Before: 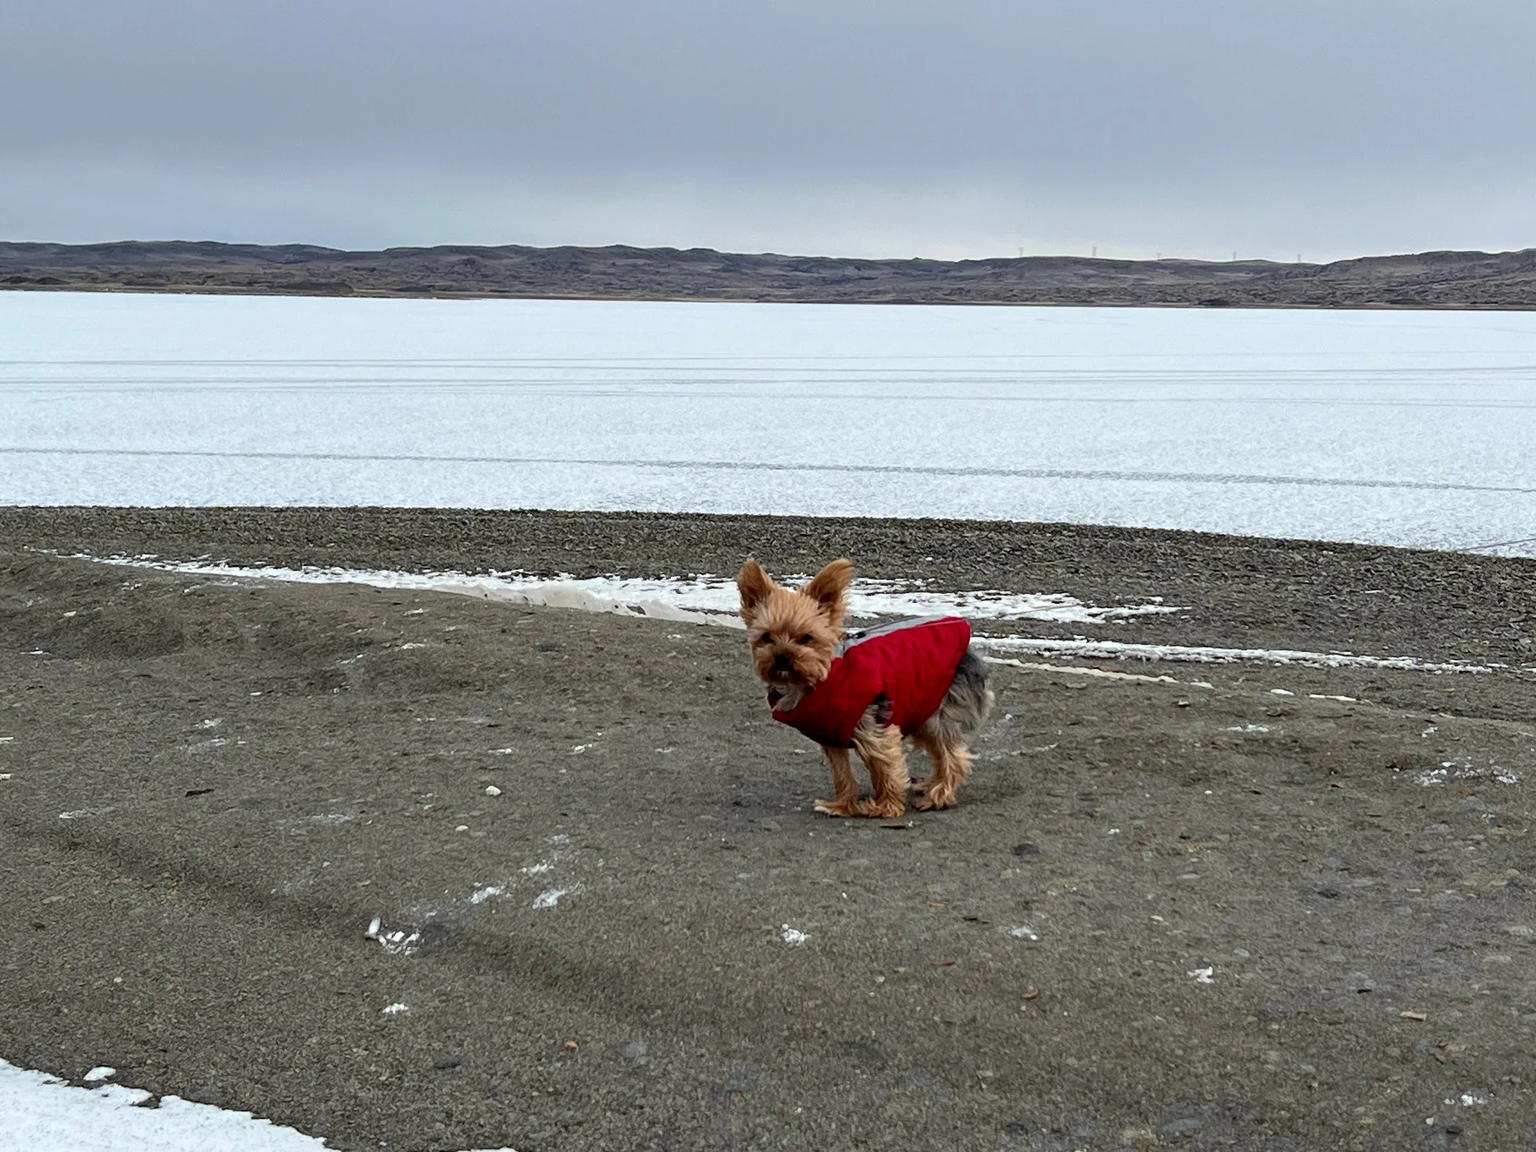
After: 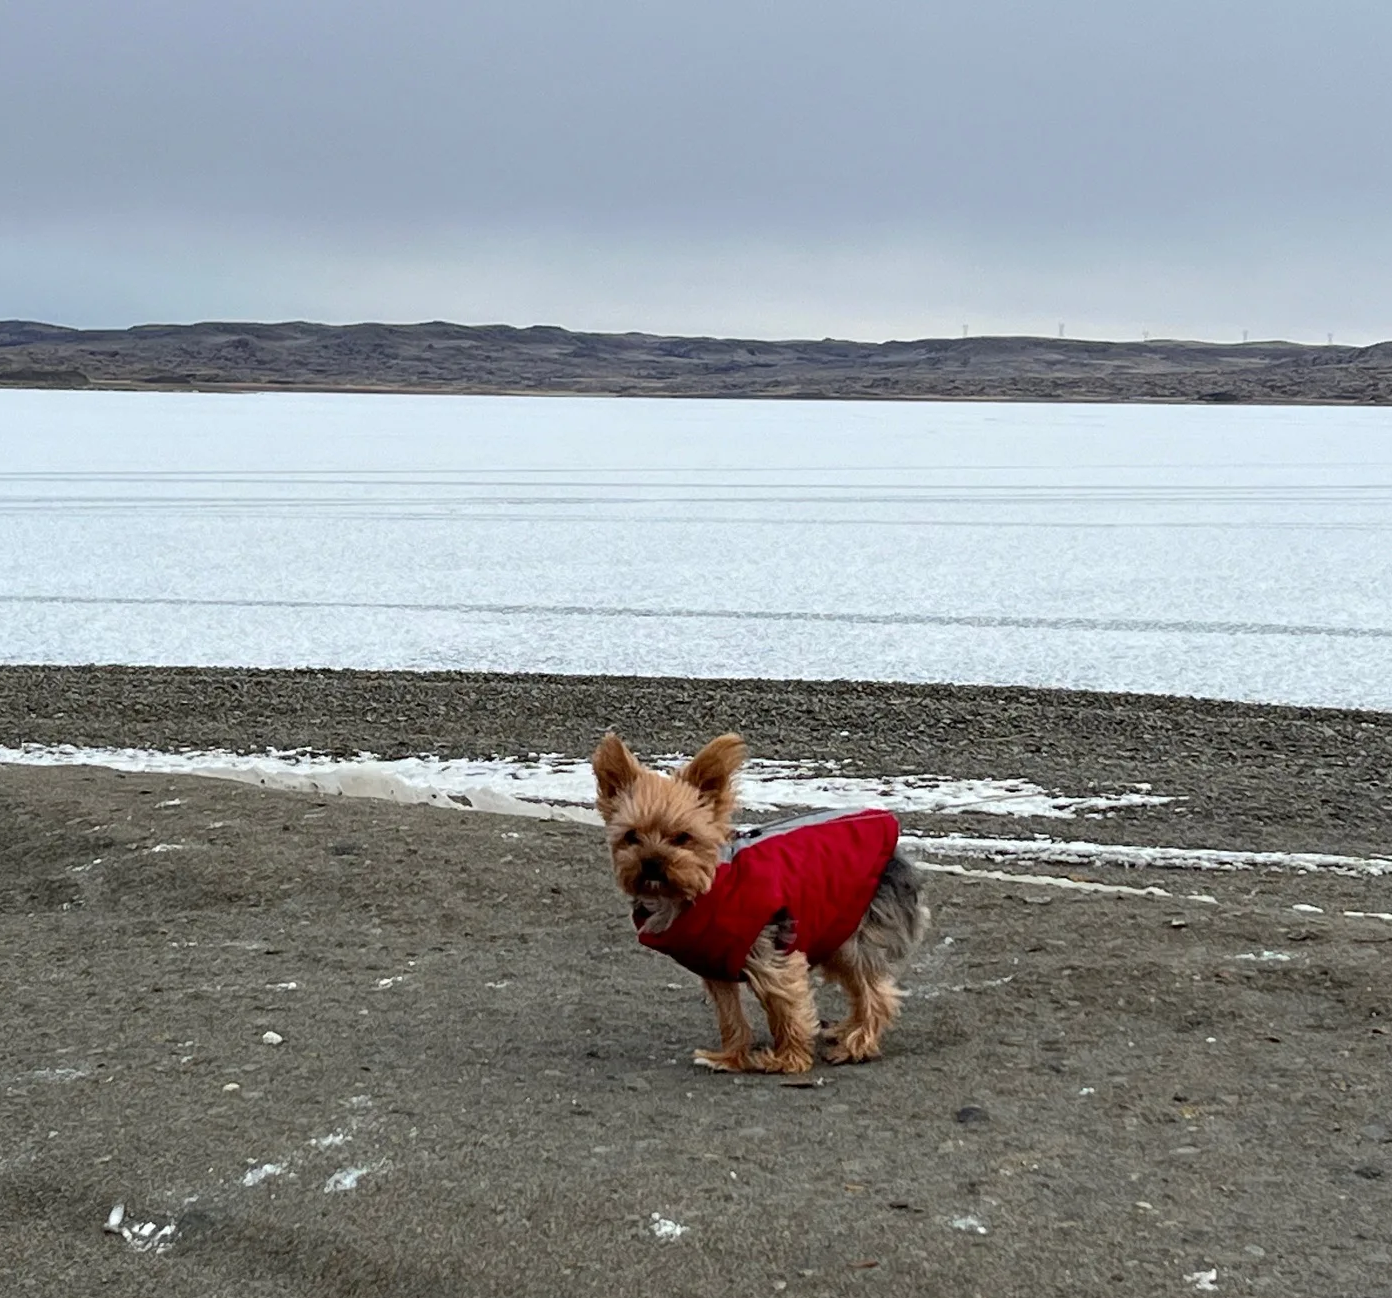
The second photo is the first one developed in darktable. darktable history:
color calibration: illuminant same as pipeline (D50), adaptation none (bypass), x 0.332, y 0.334, temperature 5003.72 K
crop: left 18.607%, right 12.318%, bottom 14.122%
